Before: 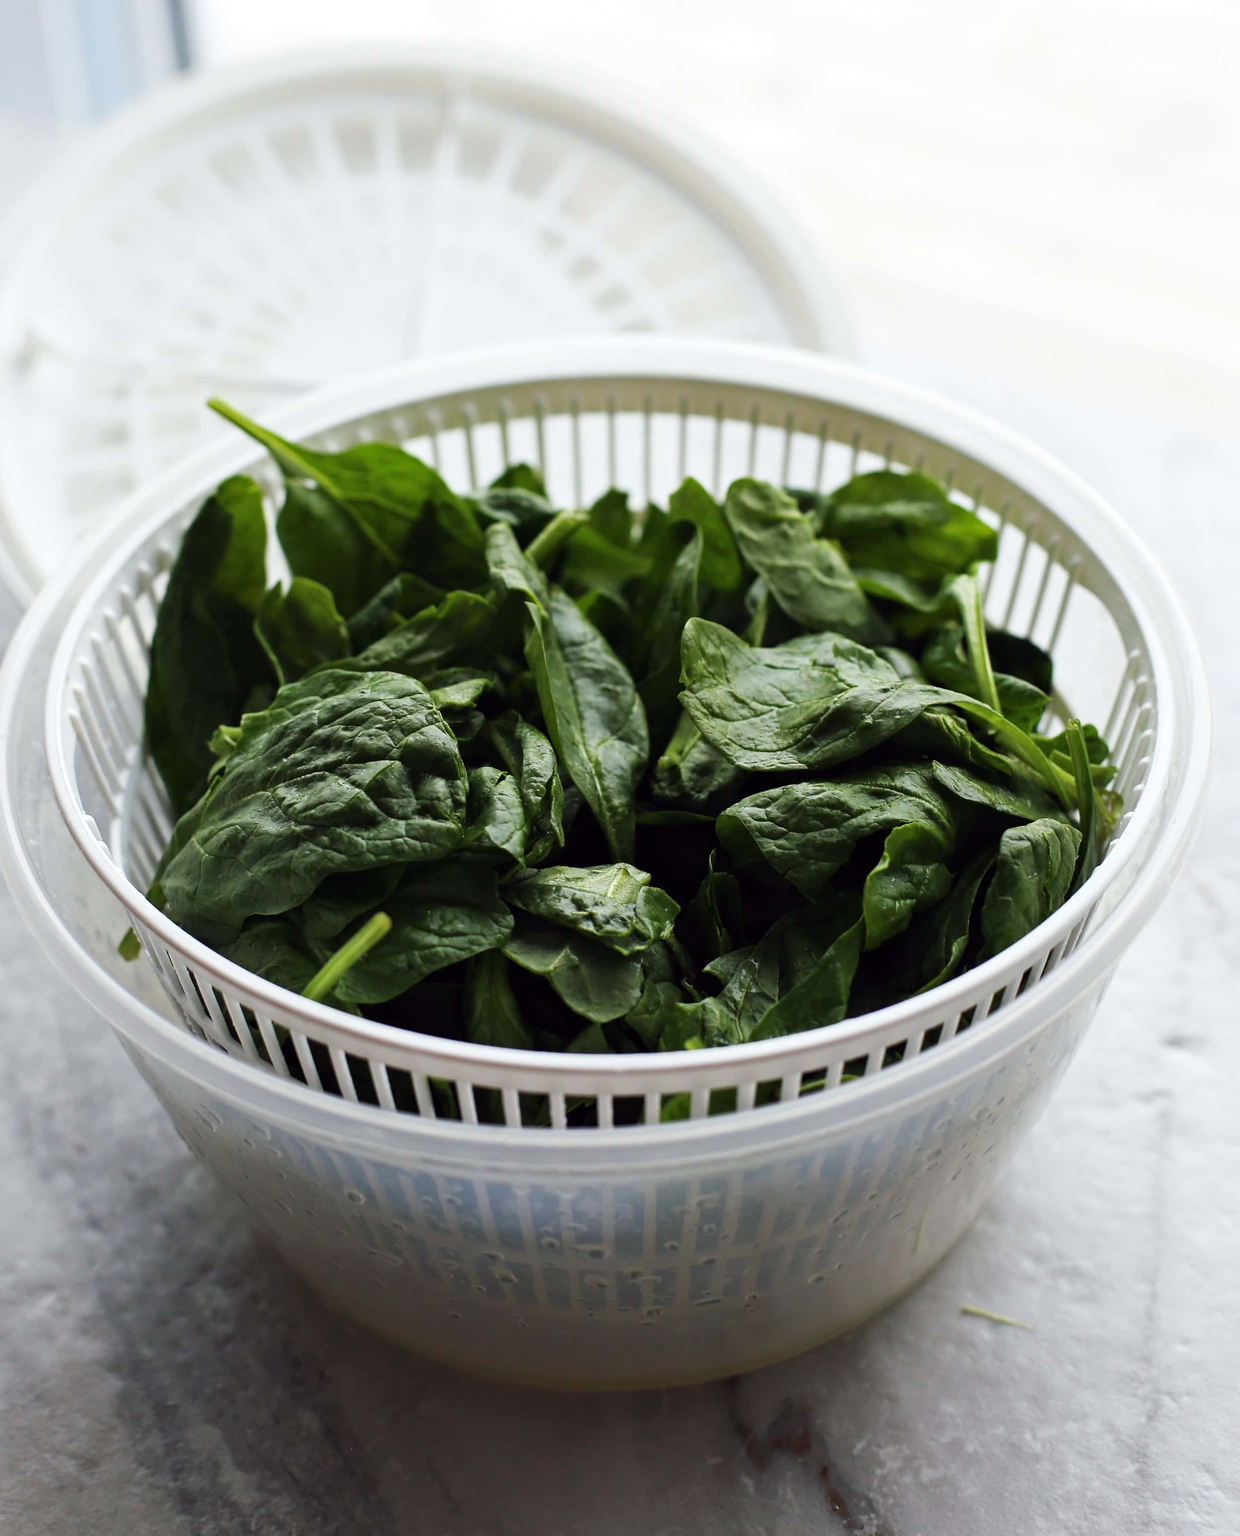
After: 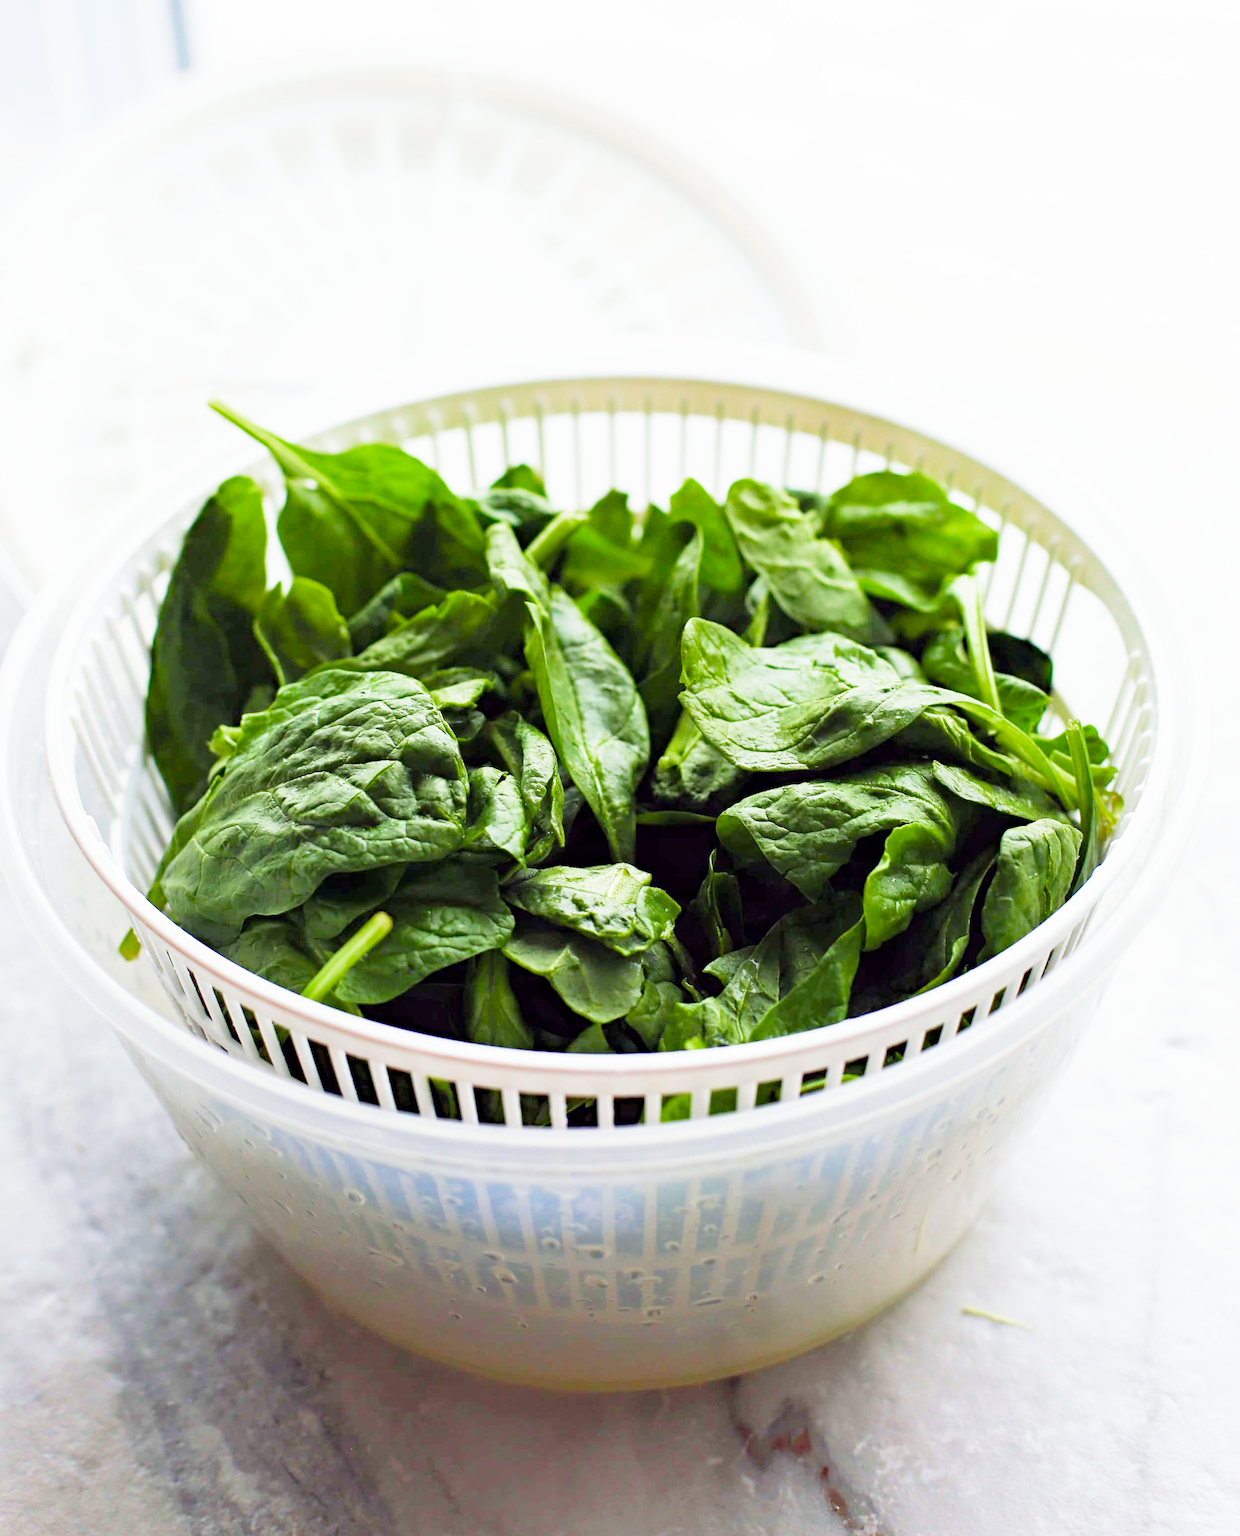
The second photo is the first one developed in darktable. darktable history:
haze removal: compatibility mode true, adaptive false
exposure: exposure 2.207 EV, compensate highlight preservation false
filmic rgb: black relative exposure -8.79 EV, white relative exposure 4.98 EV, threshold 6 EV, target black luminance 0%, hardness 3.77, latitude 66.34%, contrast 0.822, highlights saturation mix 10%, shadows ↔ highlights balance 20%, add noise in highlights 0.1, color science v4 (2020), iterations of high-quality reconstruction 0, type of noise poissonian, enable highlight reconstruction true
